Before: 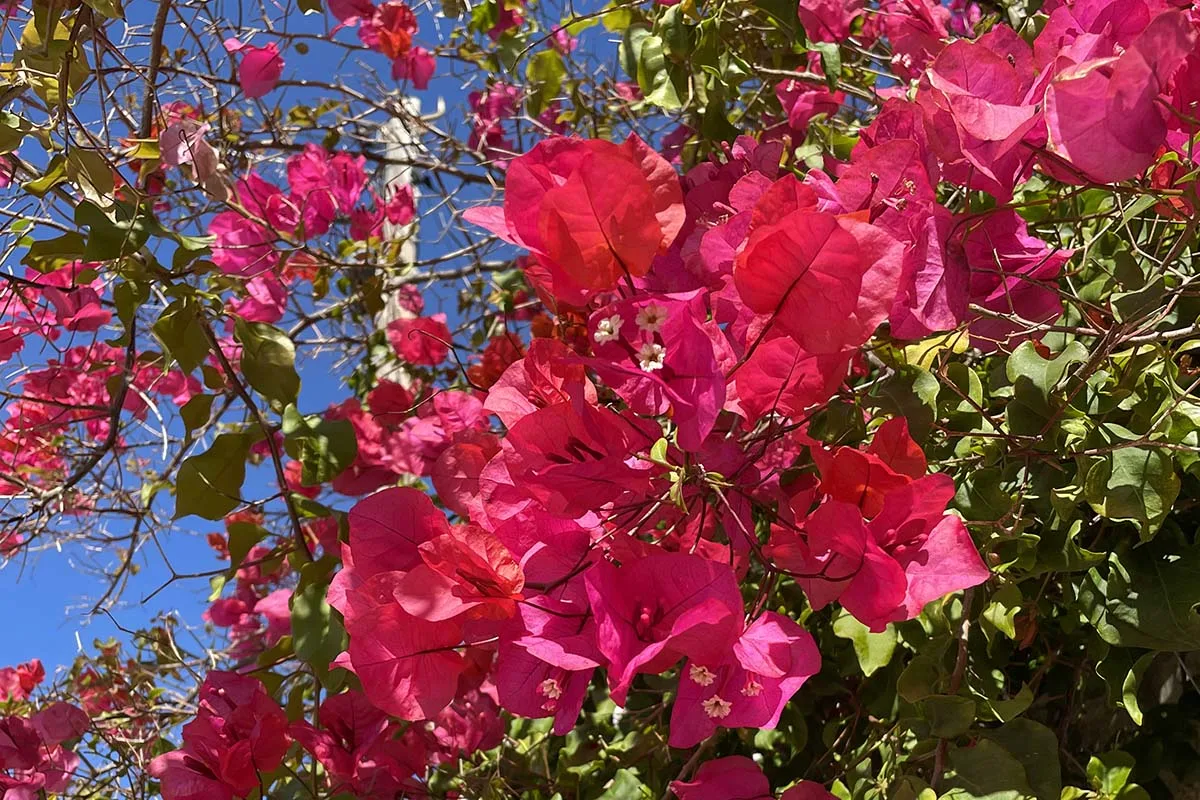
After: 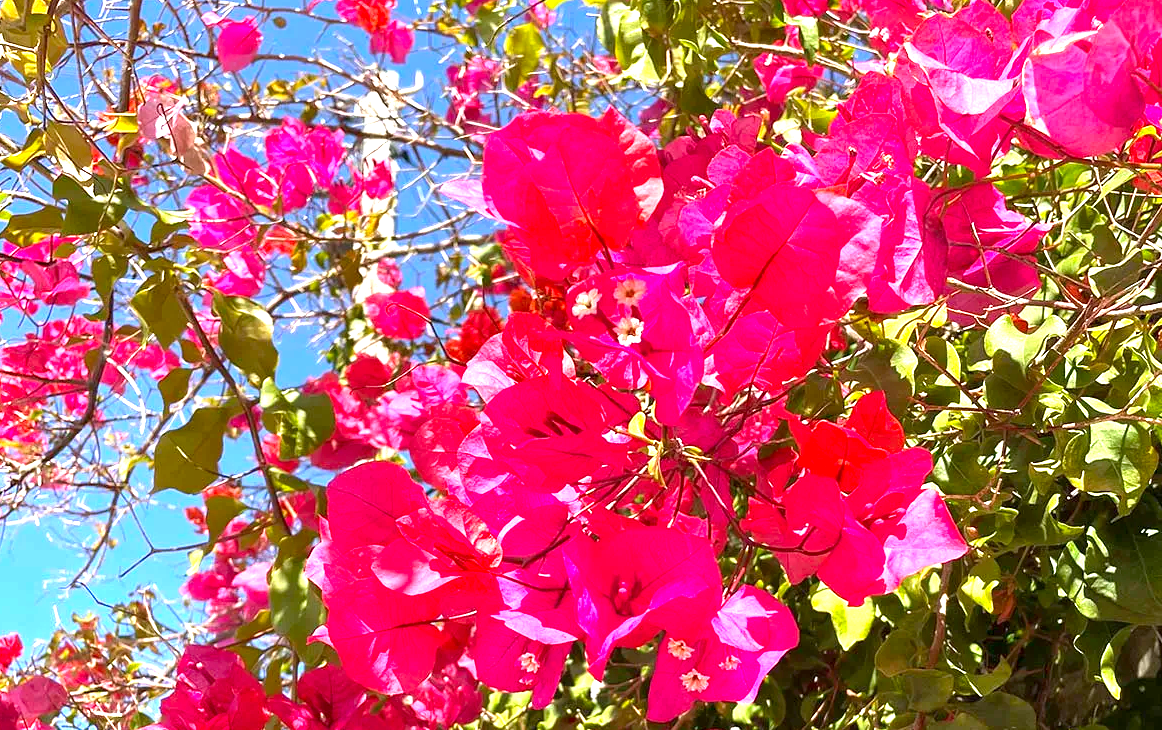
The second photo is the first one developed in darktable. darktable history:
crop: left 1.9%, top 3.265%, right 1.207%, bottom 4.959%
exposure: black level correction 0.001, exposure 1.654 EV, compensate highlight preservation false
